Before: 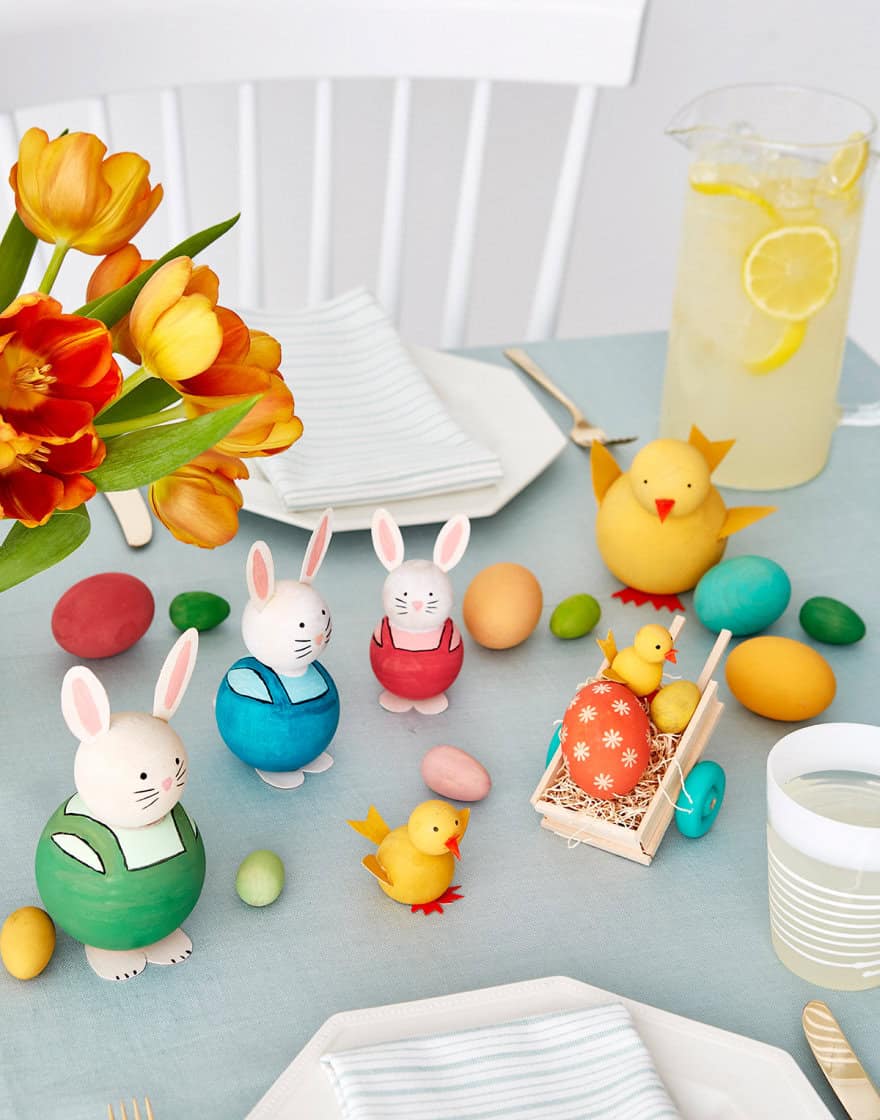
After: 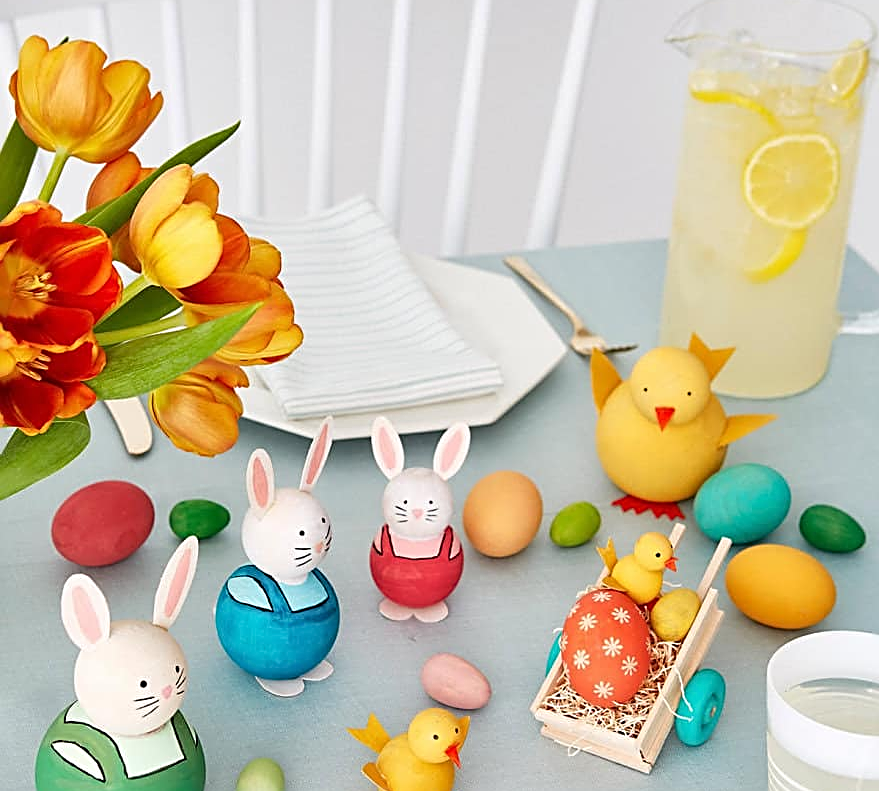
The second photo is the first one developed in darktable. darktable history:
sharpen: radius 2.543, amount 0.636
crop and rotate: top 8.293%, bottom 20.996%
